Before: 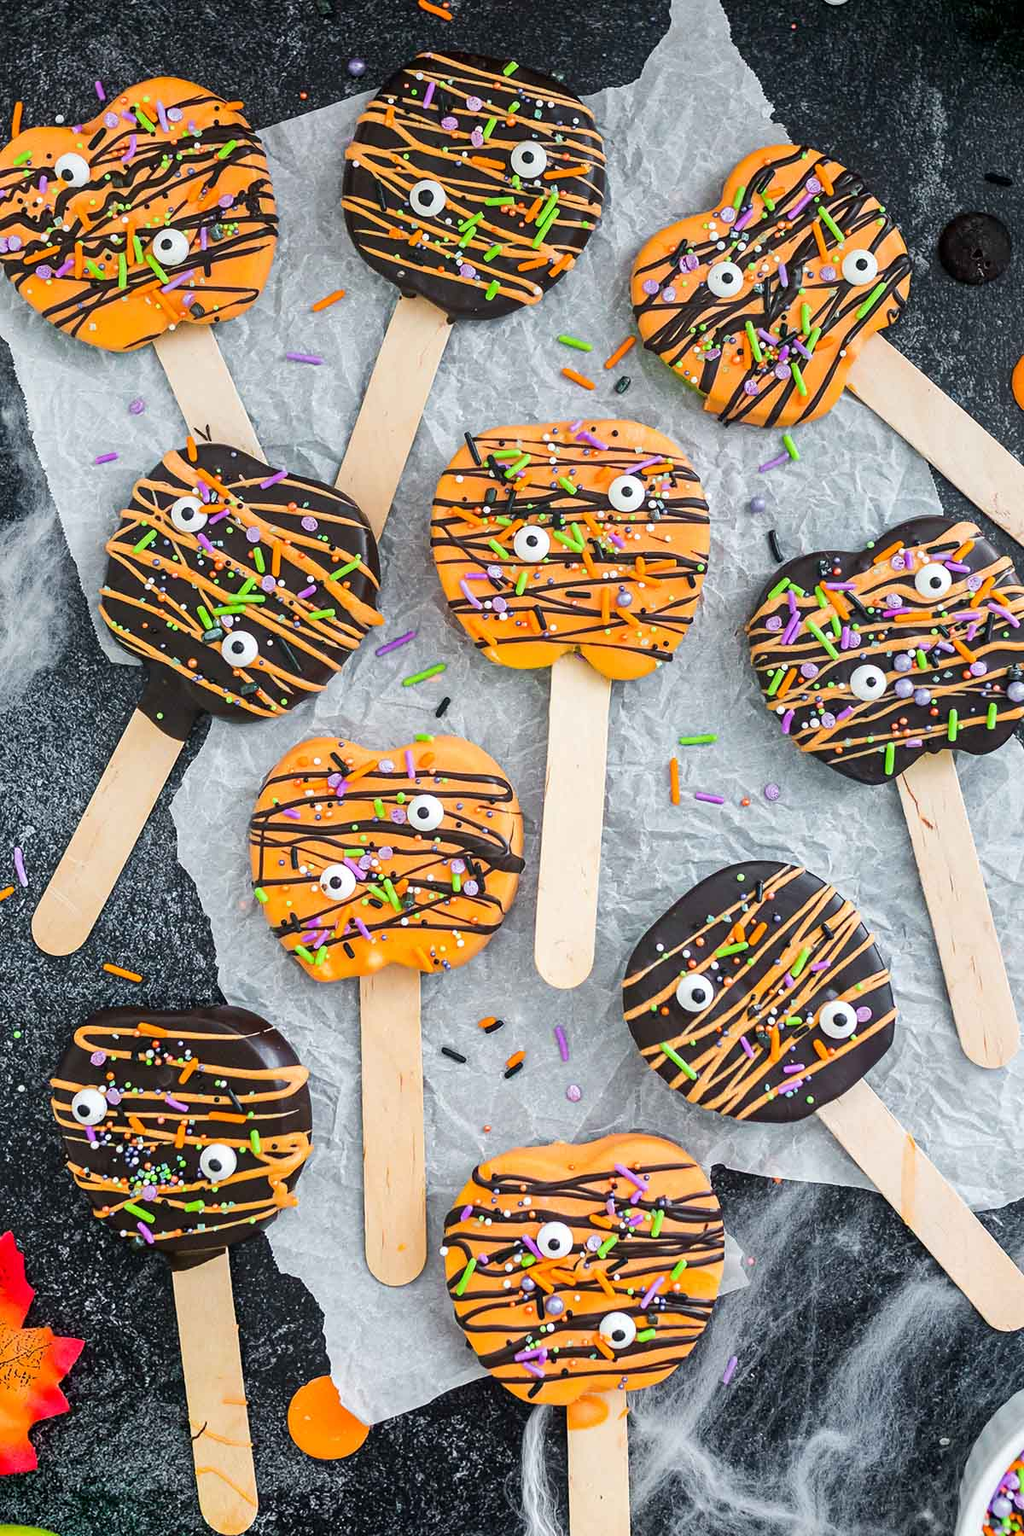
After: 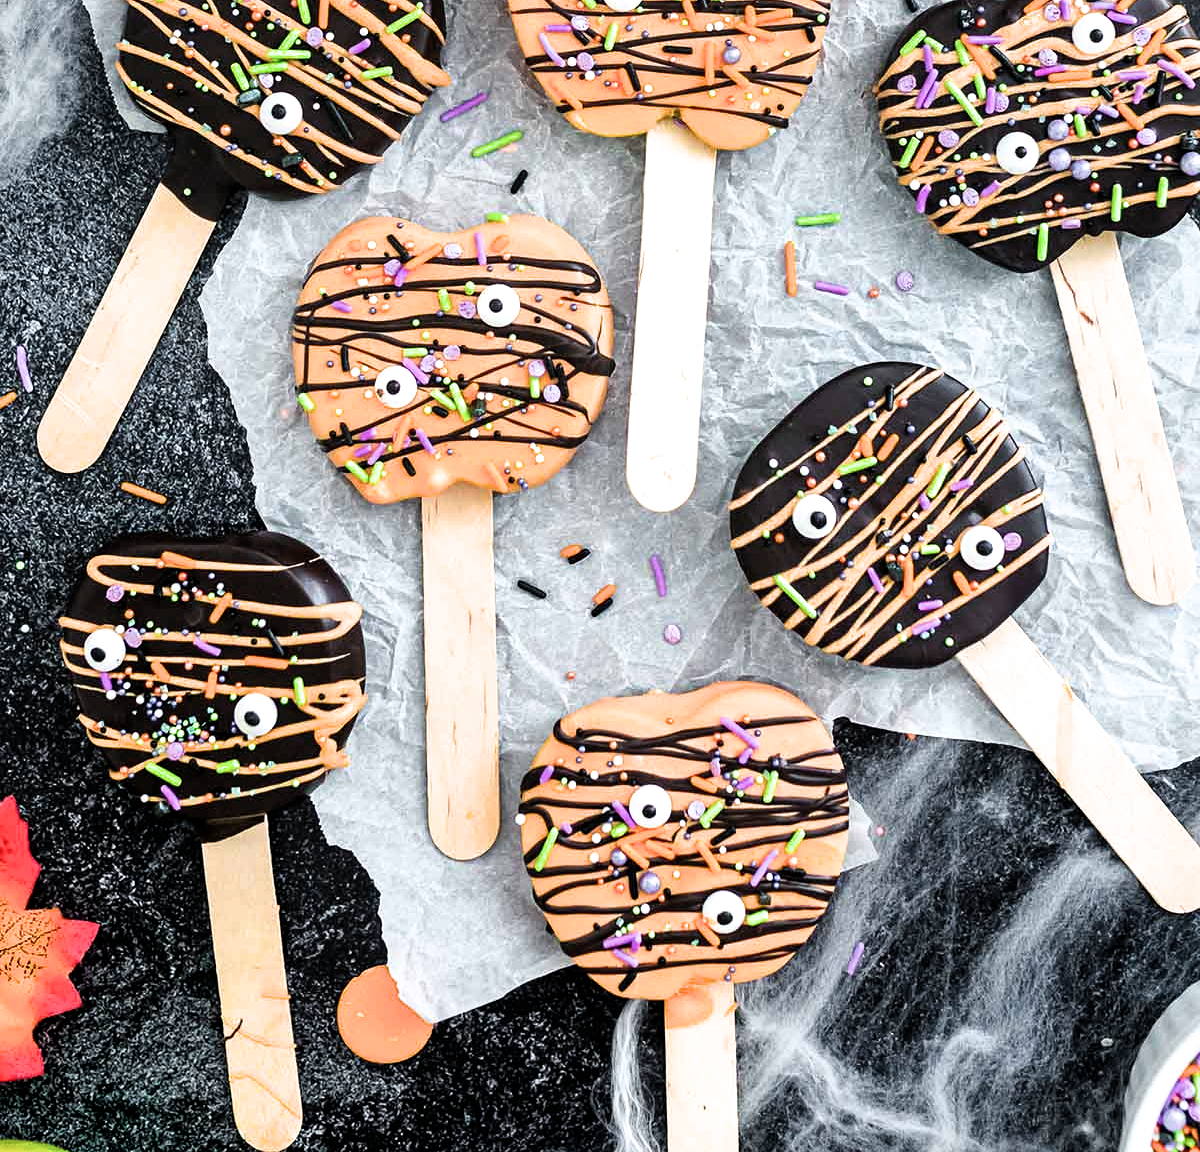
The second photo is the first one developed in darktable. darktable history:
crop and rotate: top 35.99%
filmic rgb: black relative exposure -8.29 EV, white relative exposure 2.2 EV, target white luminance 99.911%, hardness 7.08, latitude 74.35%, contrast 1.319, highlights saturation mix -1.98%, shadows ↔ highlights balance 29.87%, color science v6 (2022)
